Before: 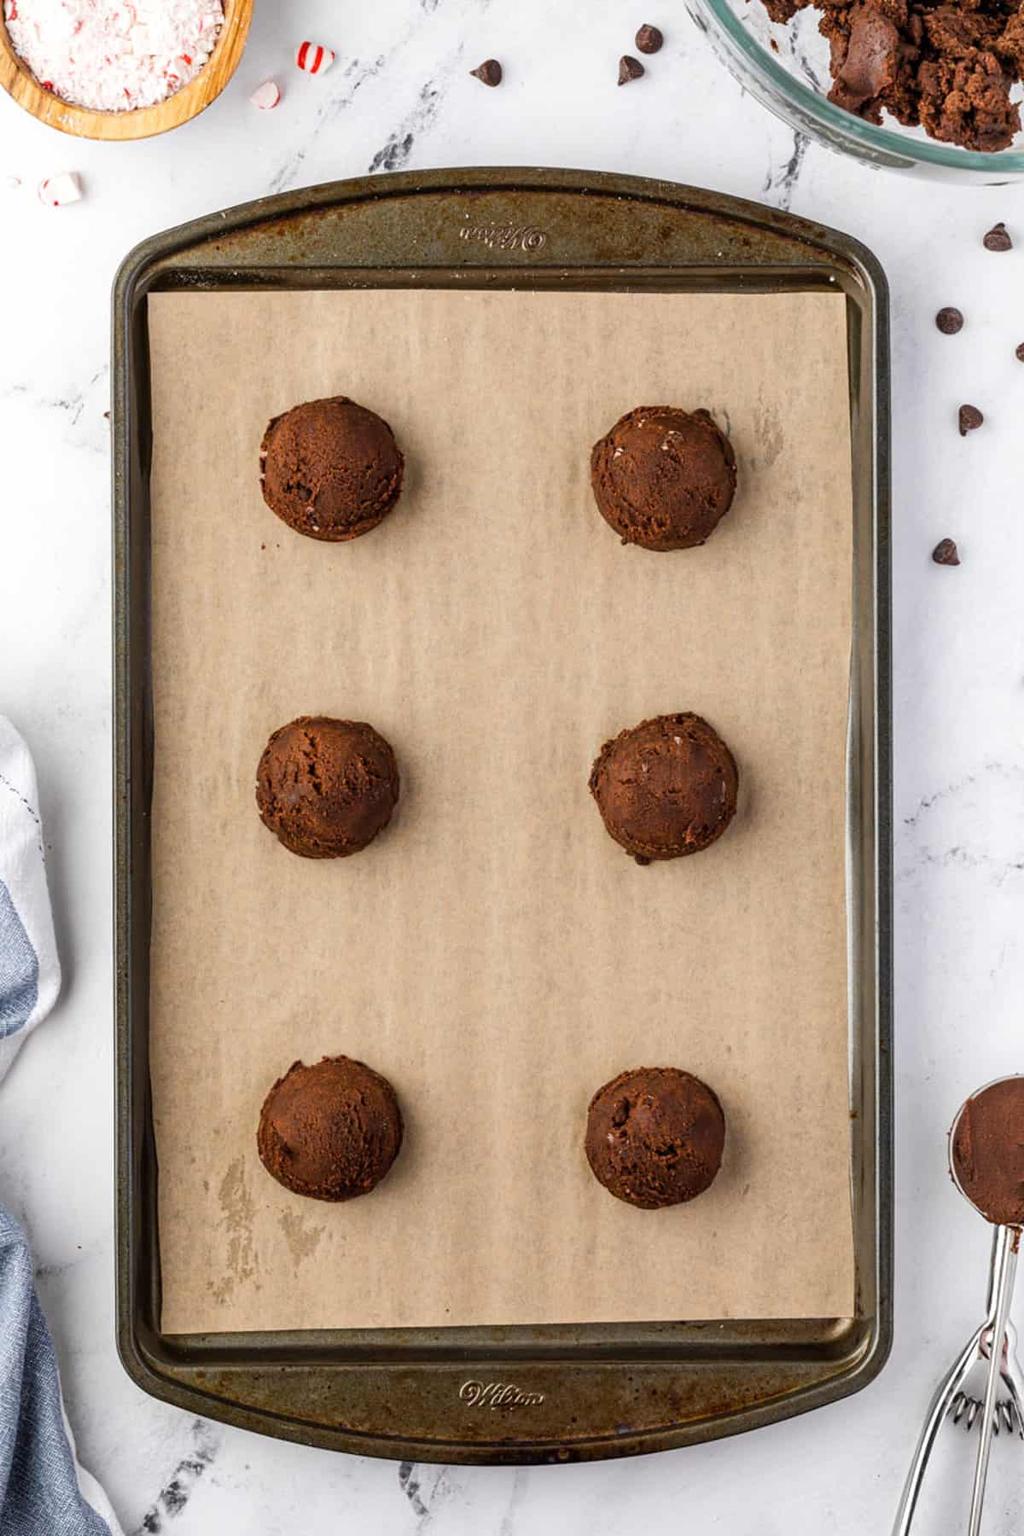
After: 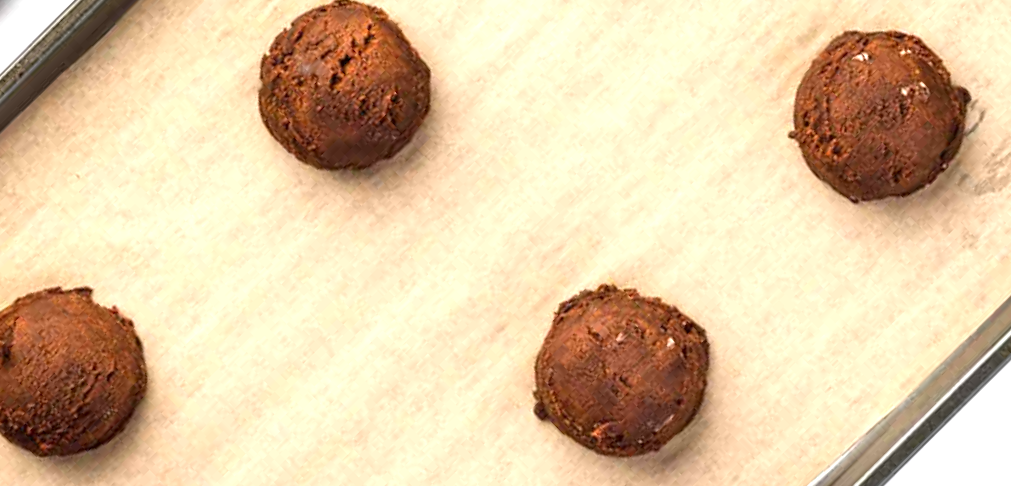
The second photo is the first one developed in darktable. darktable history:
exposure: exposure 1 EV, compensate highlight preservation false
crop and rotate: angle -45.52°, top 16.761%, right 0.805%, bottom 11.711%
